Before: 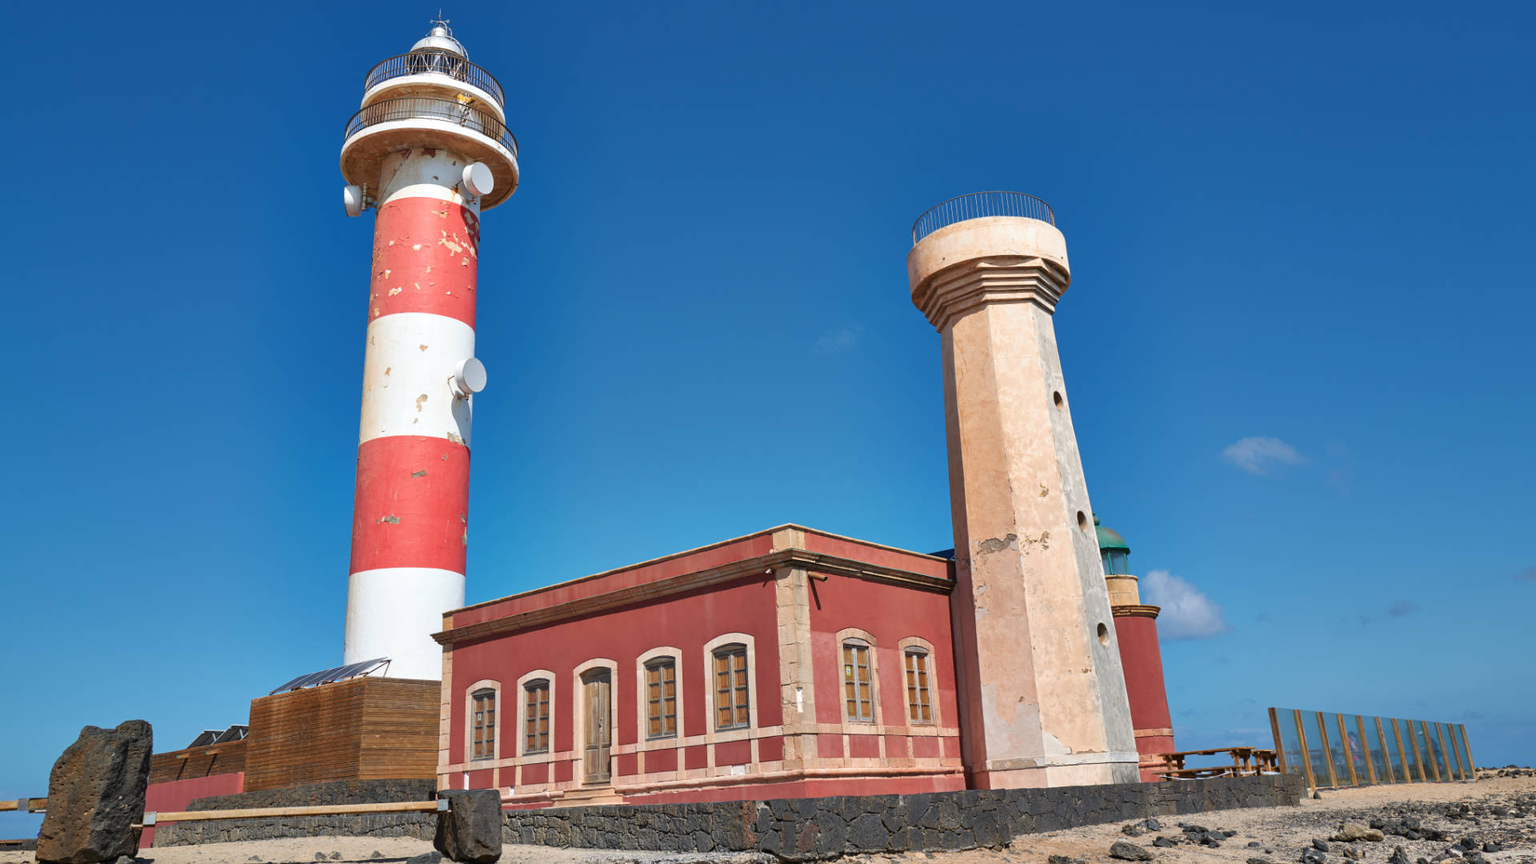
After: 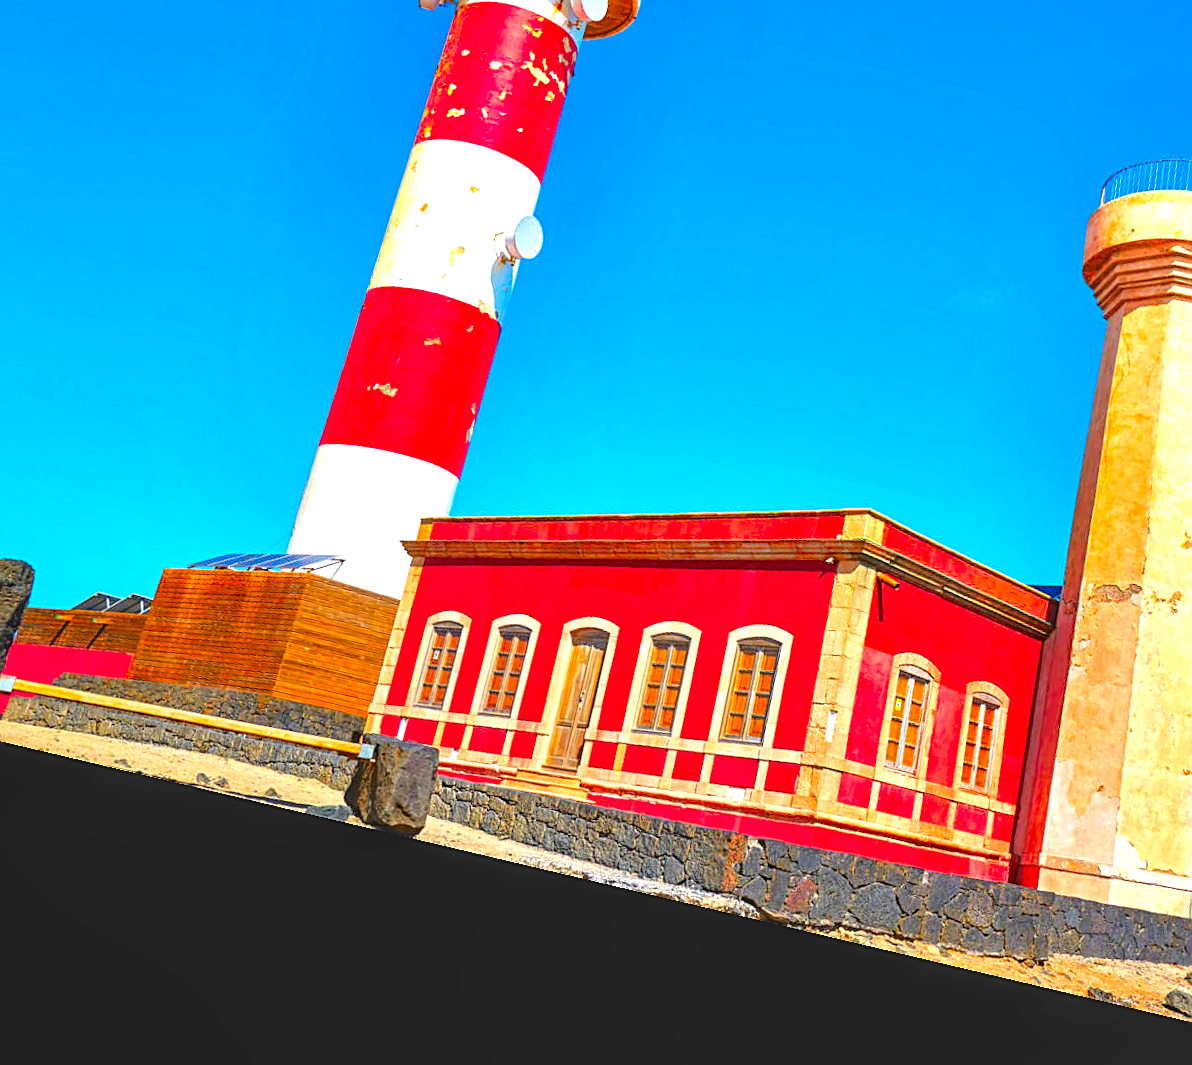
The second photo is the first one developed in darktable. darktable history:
color balance rgb: perceptual saturation grading › global saturation 25%, perceptual brilliance grading › mid-tones 10%, perceptual brilliance grading › shadows 15%, global vibrance 20%
local contrast: on, module defaults
color correction: saturation 1.8
crop: left 8.966%, top 23.852%, right 34.699%, bottom 4.703%
rotate and perspective: rotation 13.27°, automatic cropping off
exposure: black level correction -0.005, exposure 1.002 EV, compensate highlight preservation false
sharpen: on, module defaults
haze removal: compatibility mode true, adaptive false
